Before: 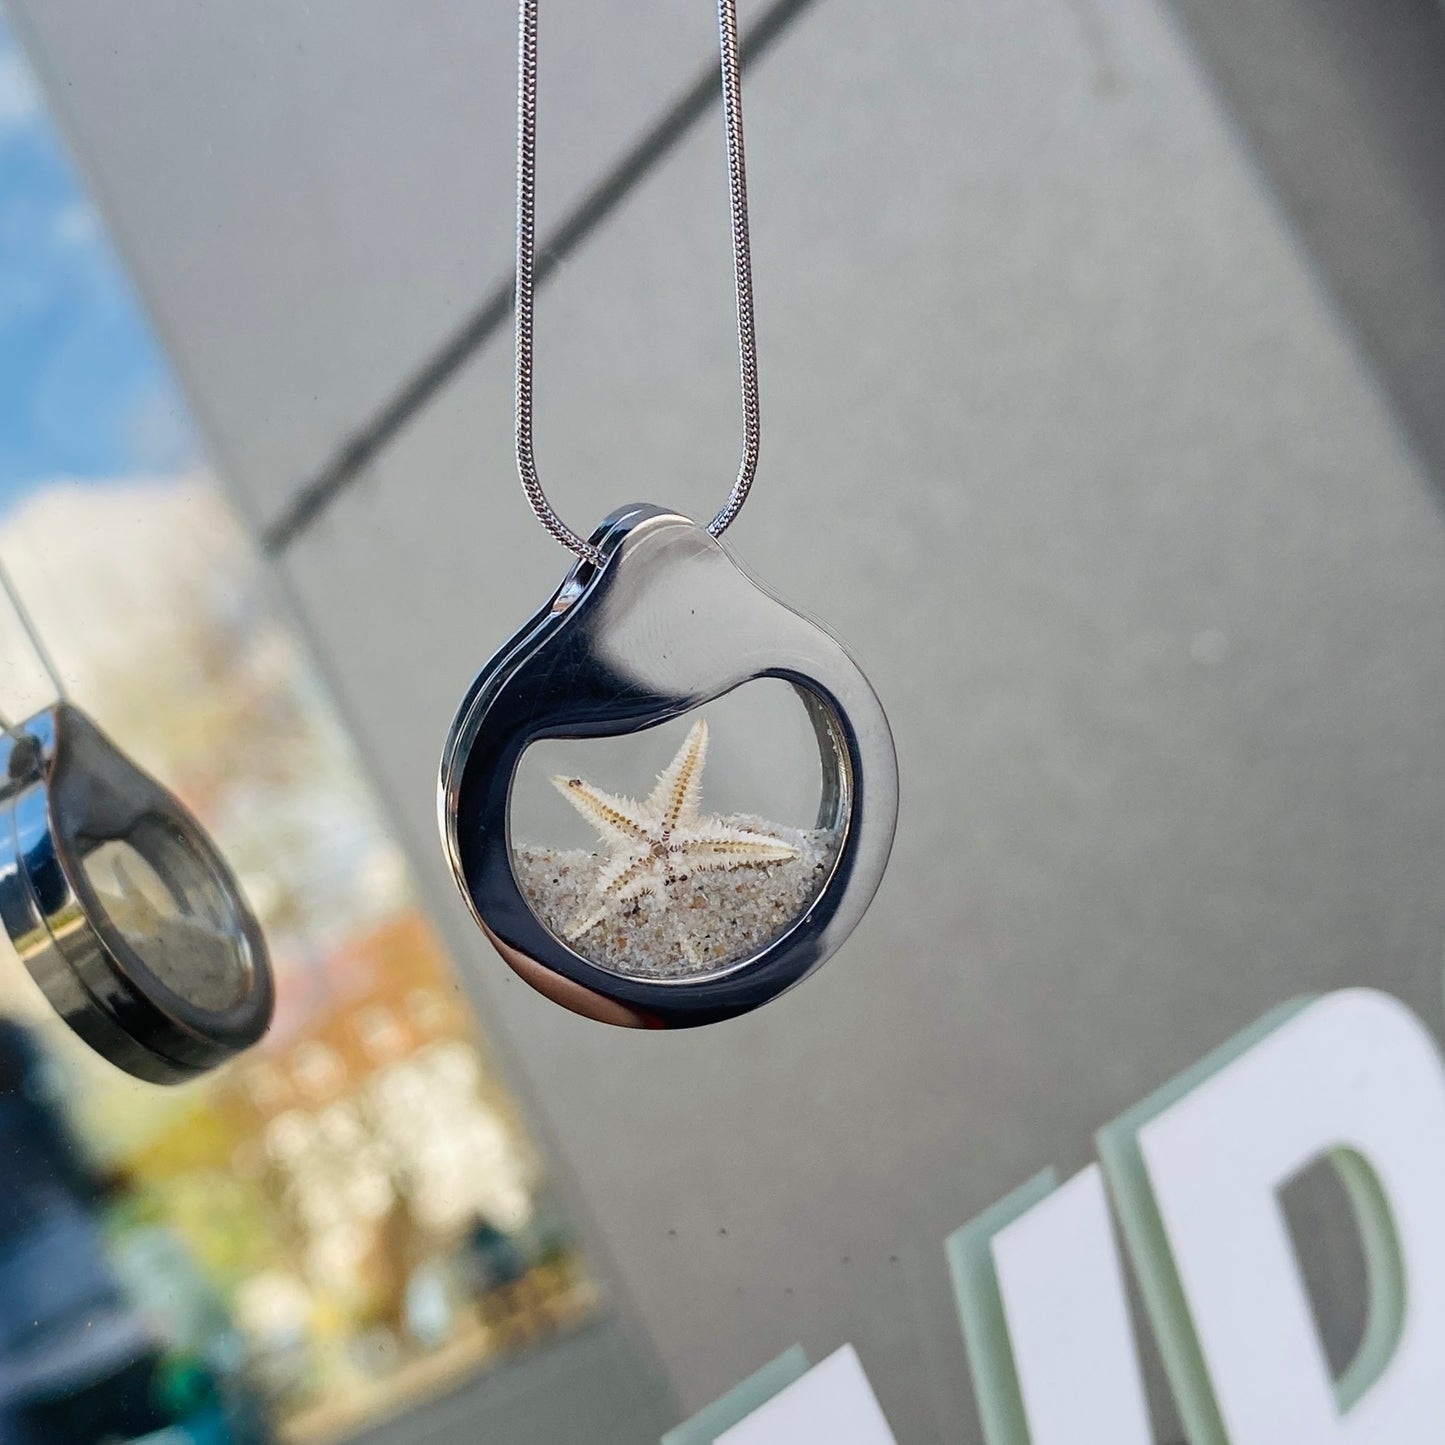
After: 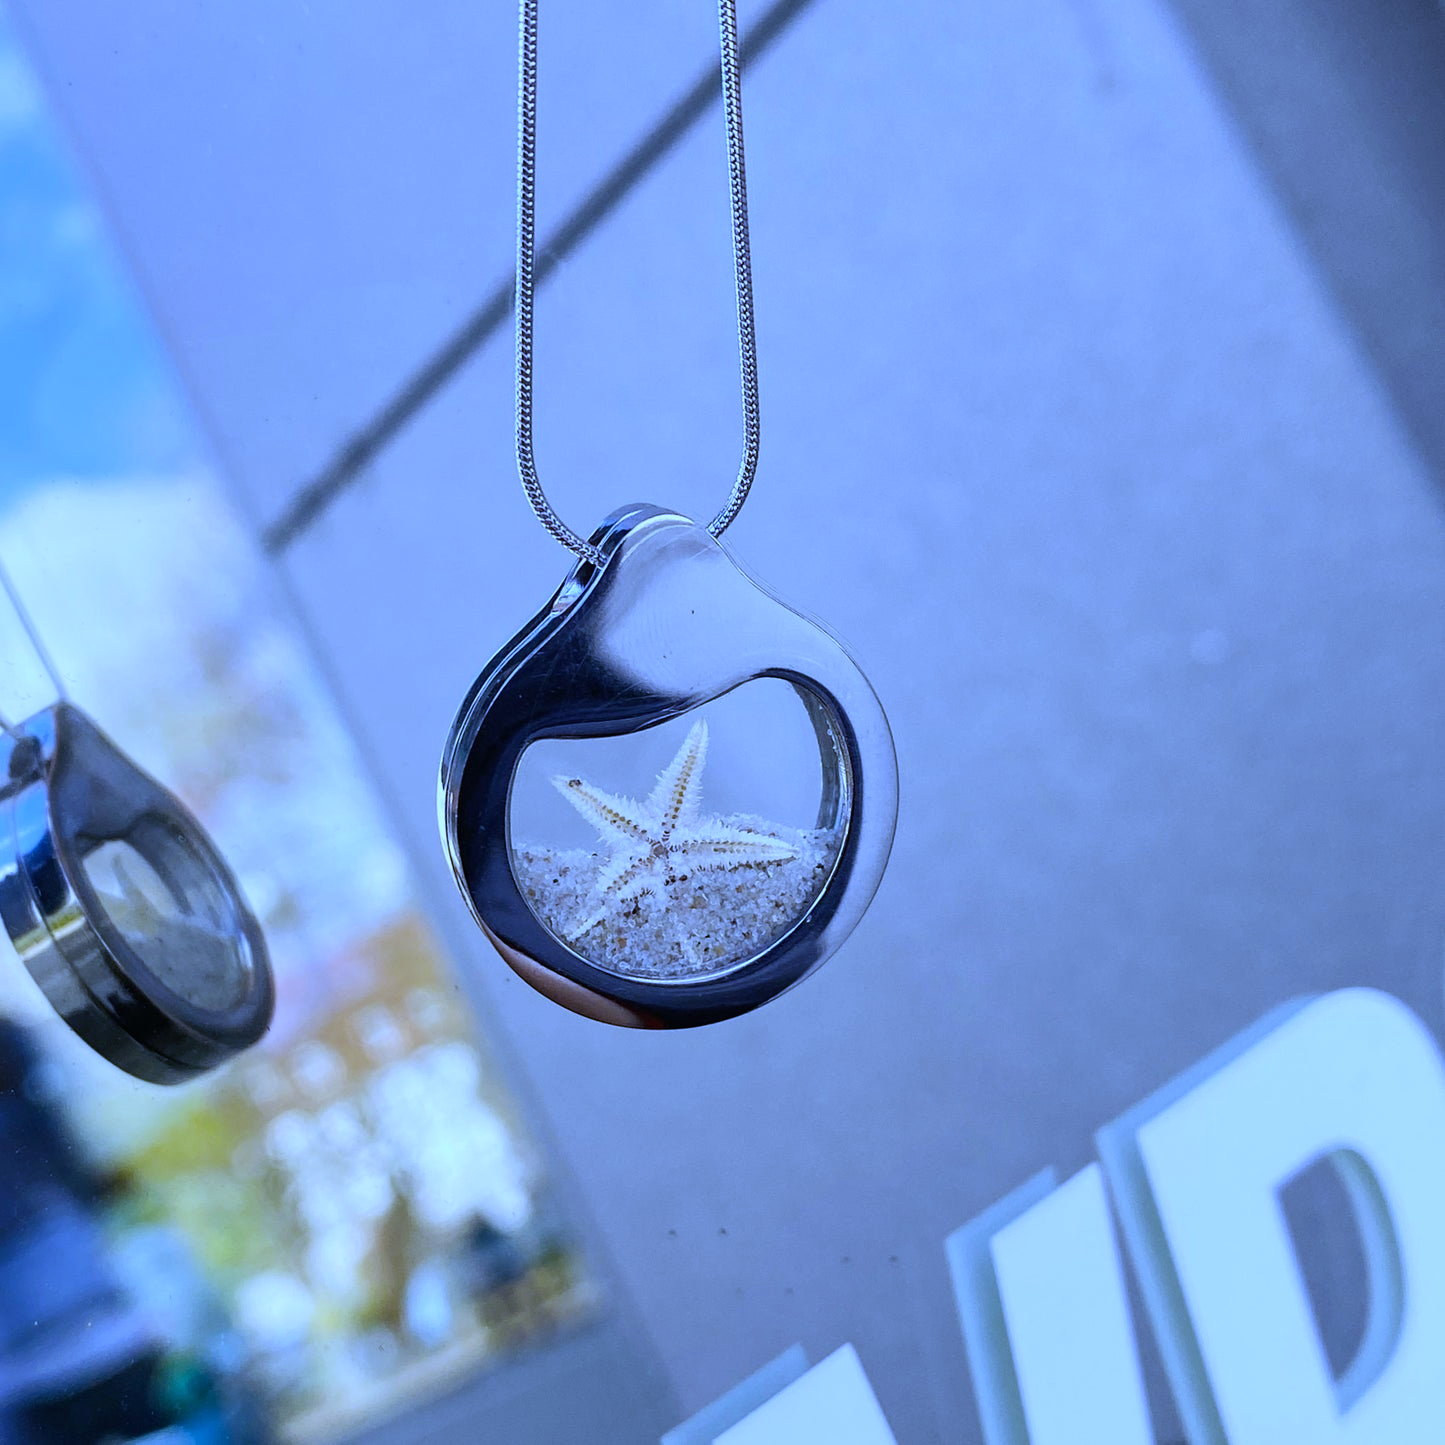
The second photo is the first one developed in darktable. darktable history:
tone equalizer: on, module defaults
white balance: red 0.766, blue 1.537
